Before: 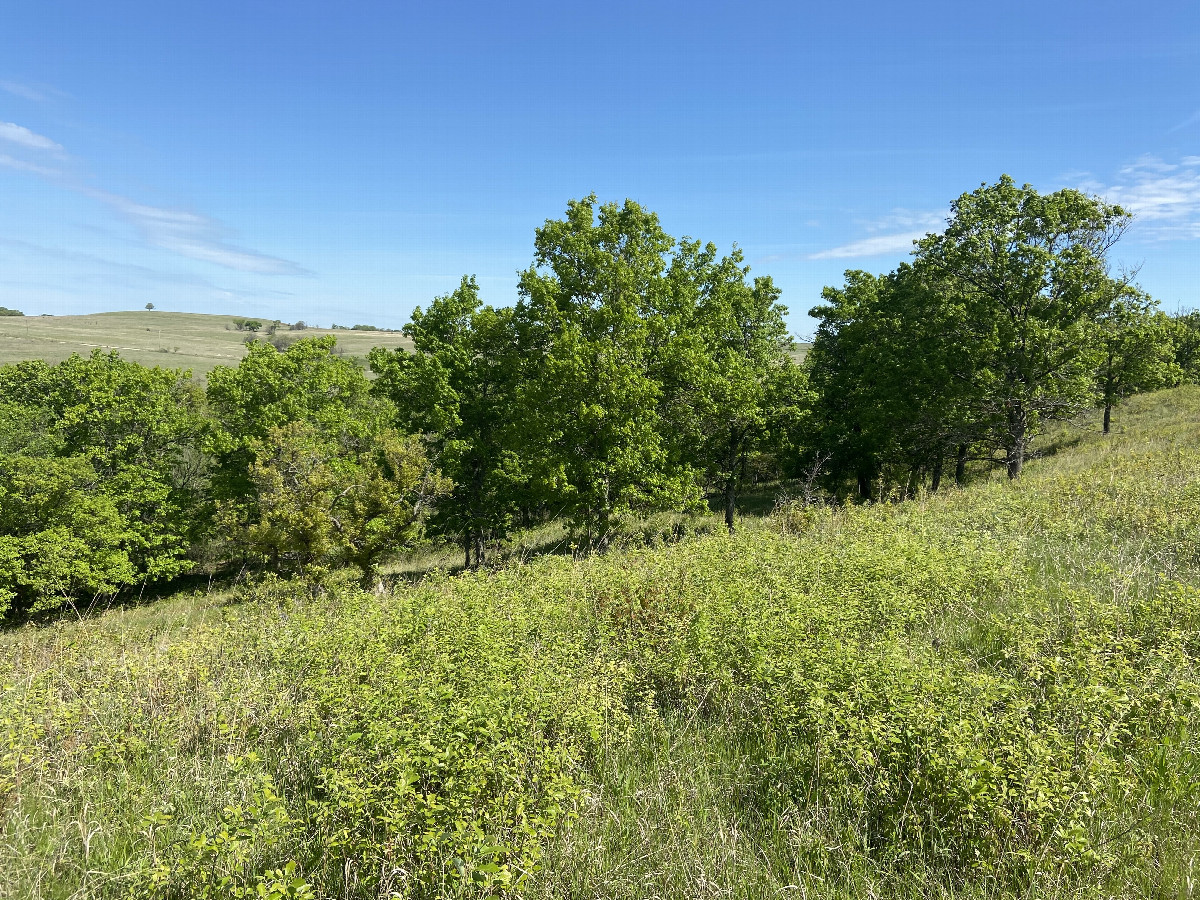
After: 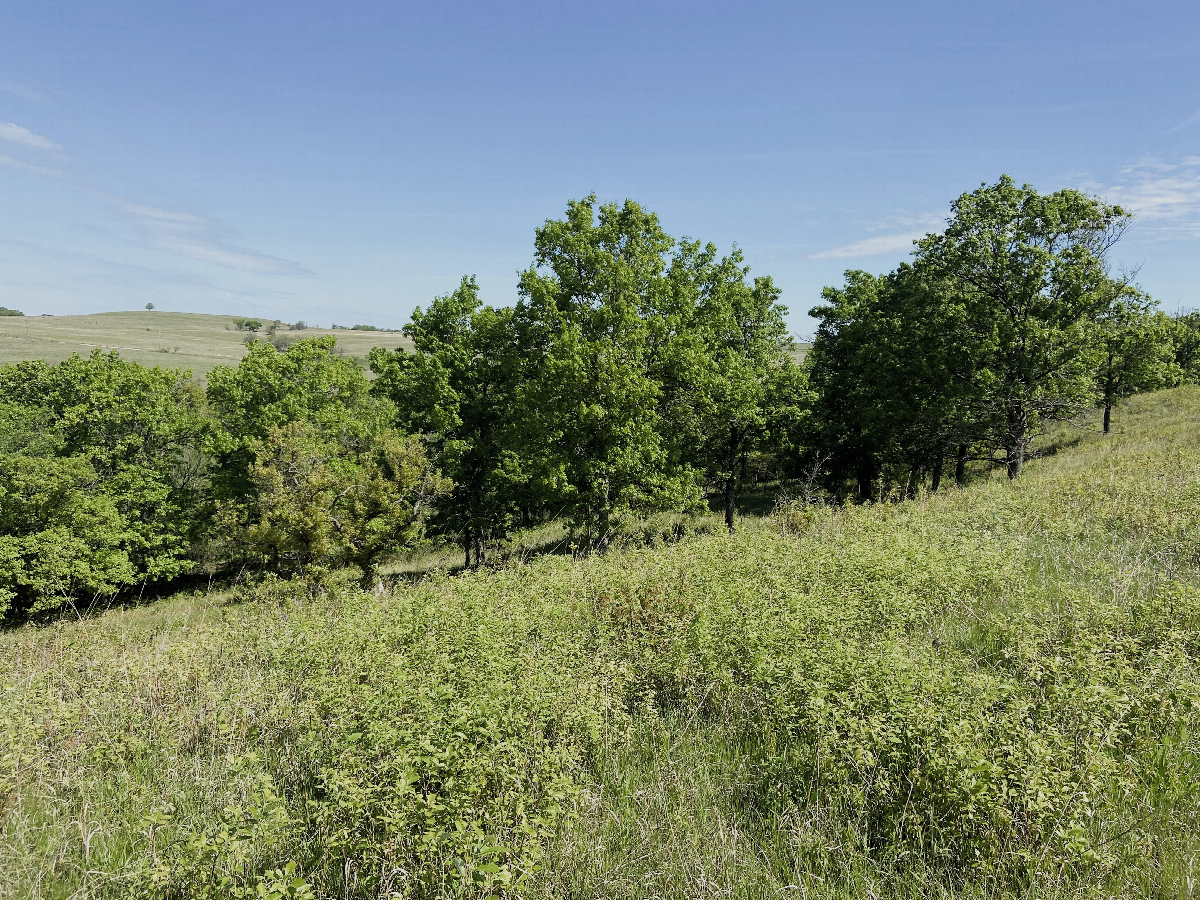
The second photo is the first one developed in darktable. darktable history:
filmic rgb: black relative exposure -8 EV, white relative exposure 3.92 EV, threshold 5.97 EV, hardness 4.24, color science v4 (2020), enable highlight reconstruction true
